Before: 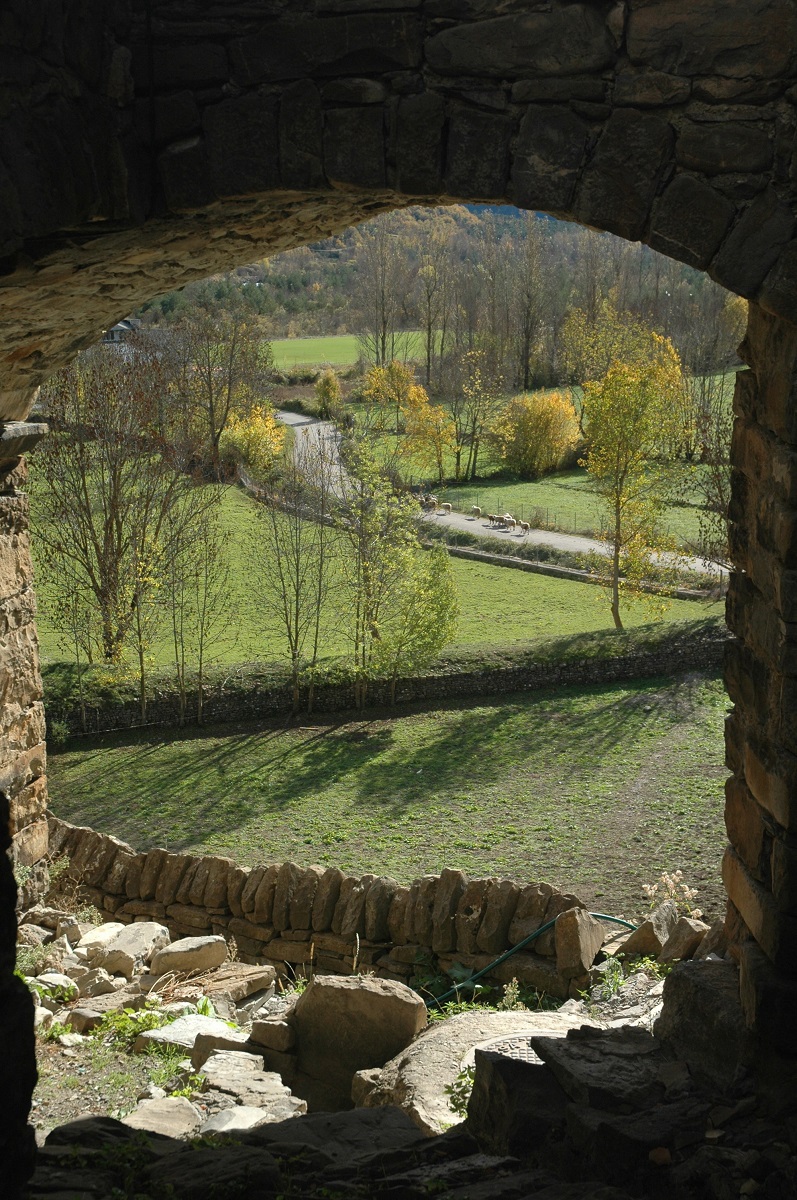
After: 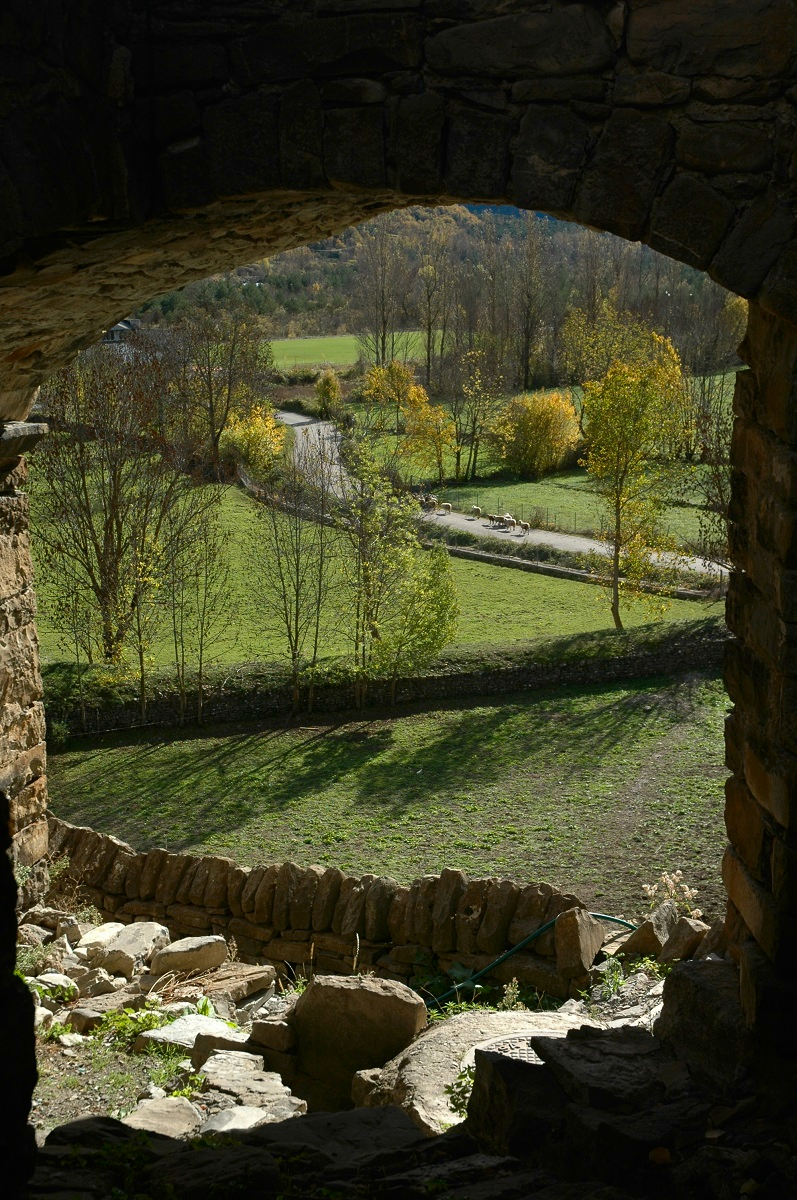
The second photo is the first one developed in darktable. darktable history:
contrast brightness saturation: contrast 0.07, brightness -0.13, saturation 0.06
